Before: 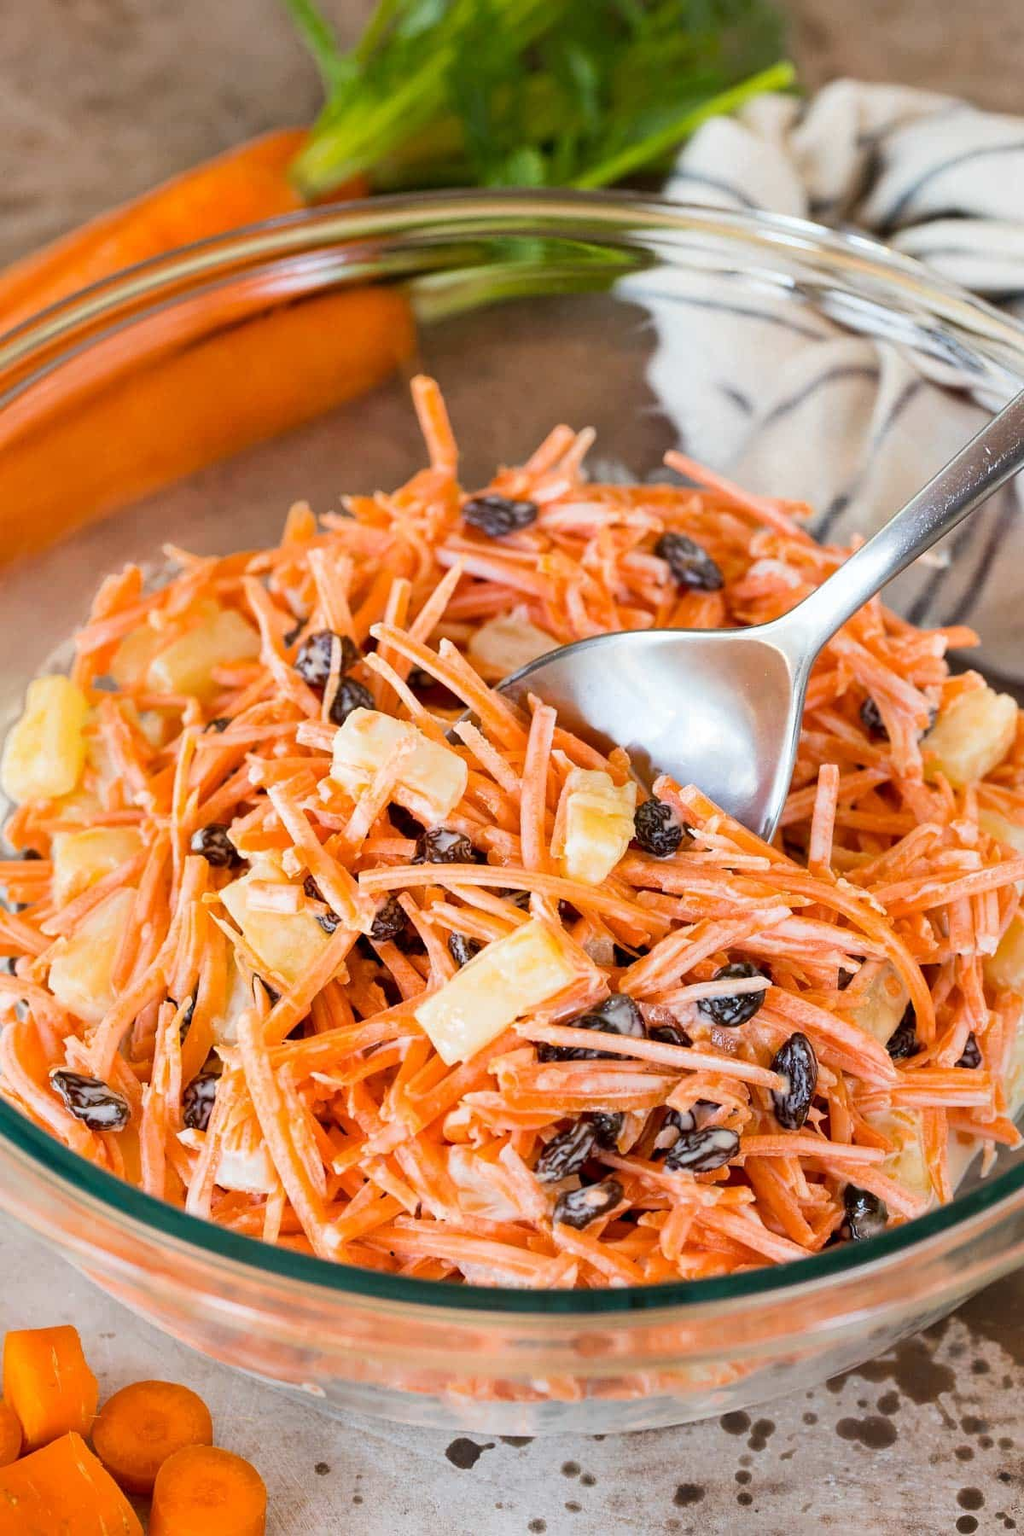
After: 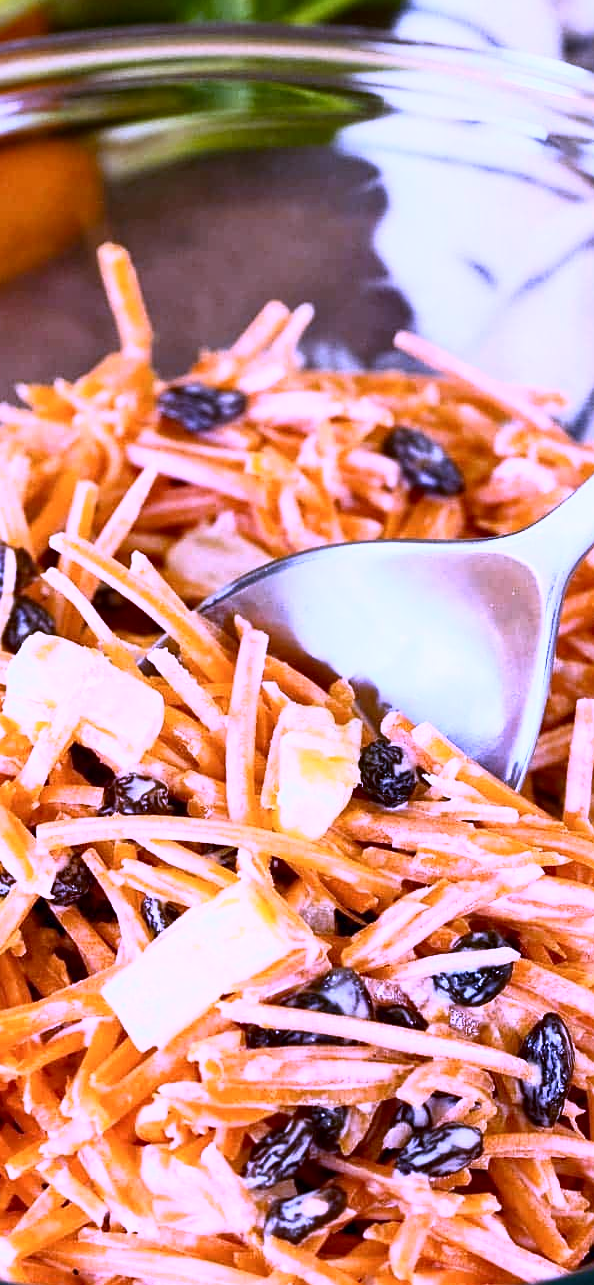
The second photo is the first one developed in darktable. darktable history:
crop: left 32.075%, top 10.976%, right 18.355%, bottom 17.596%
contrast brightness saturation: contrast 0.22
white balance: red 0.98, blue 1.61
sharpen: amount 0.2
base curve: curves: ch0 [(0, 0) (0.257, 0.25) (0.482, 0.586) (0.757, 0.871) (1, 1)]
